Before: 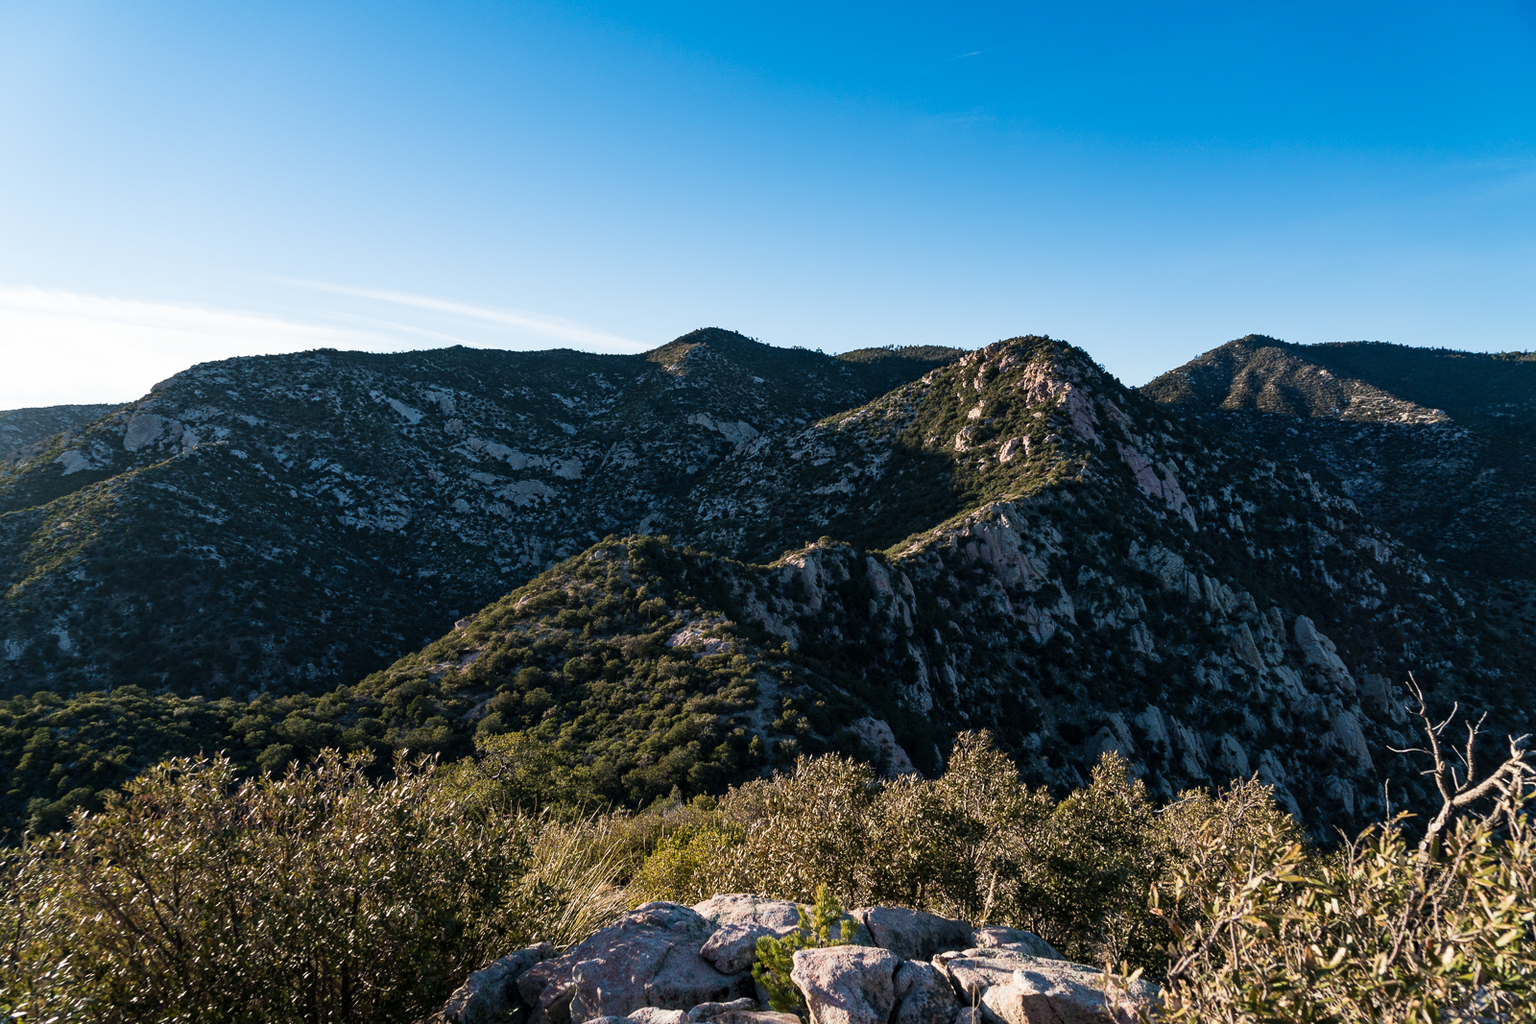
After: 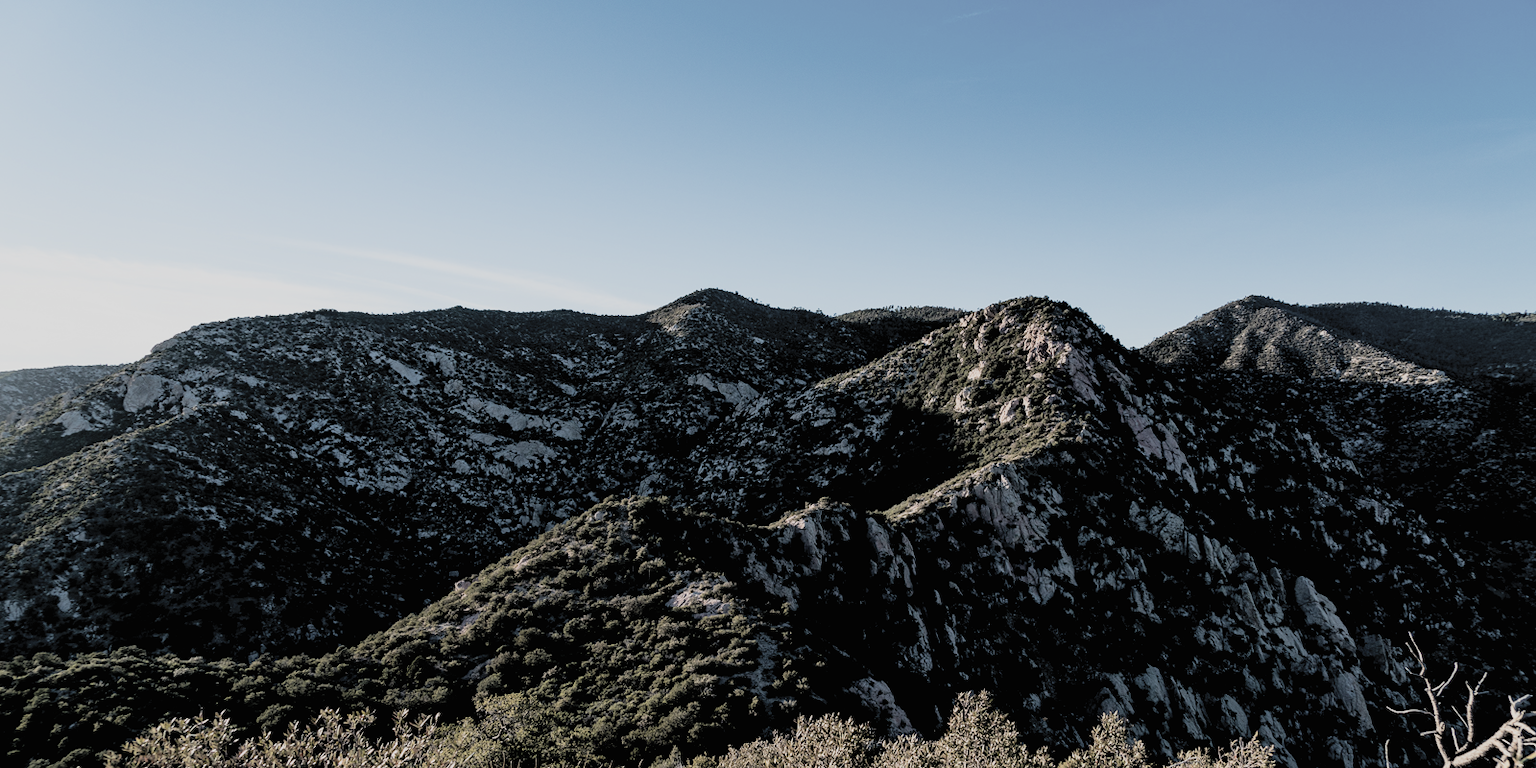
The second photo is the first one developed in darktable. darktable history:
contrast brightness saturation: brightness 0.18, saturation -0.5
crop: top 3.857%, bottom 21.132%
exposure: black level correction 0.01, exposure 0.011 EV, compensate highlight preservation false
filmic rgb: black relative exposure -7.15 EV, white relative exposure 5.36 EV, hardness 3.02, color science v6 (2022)
